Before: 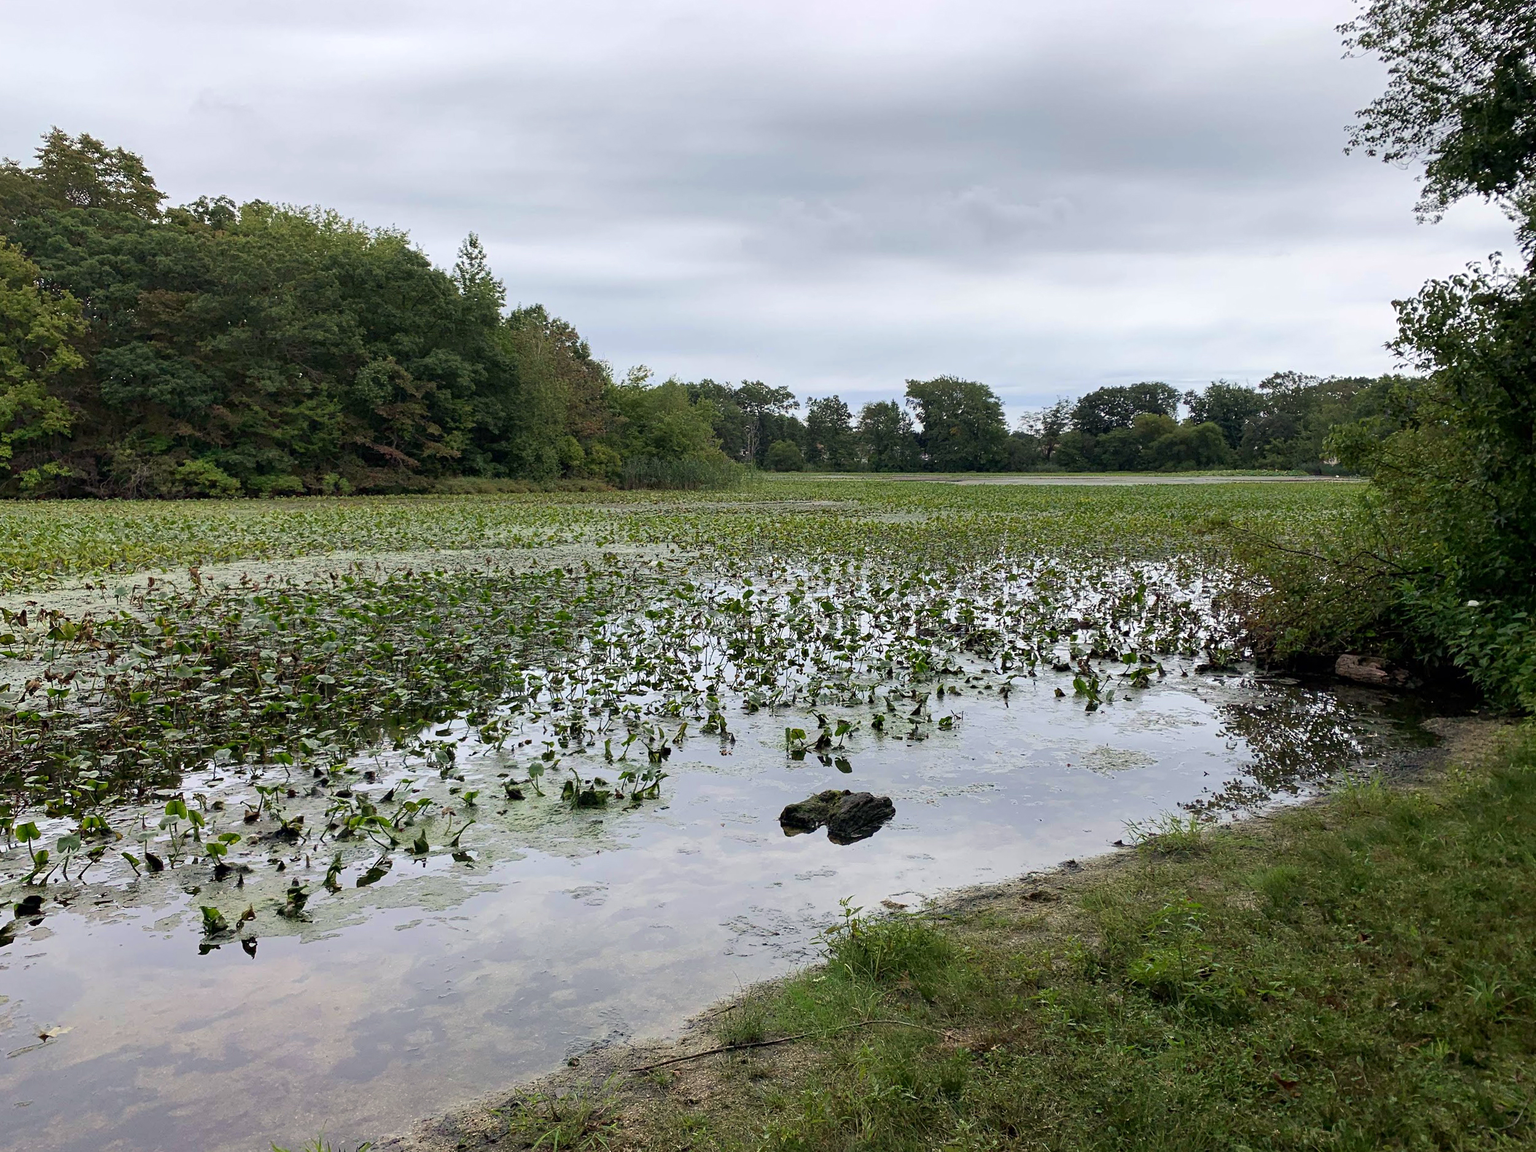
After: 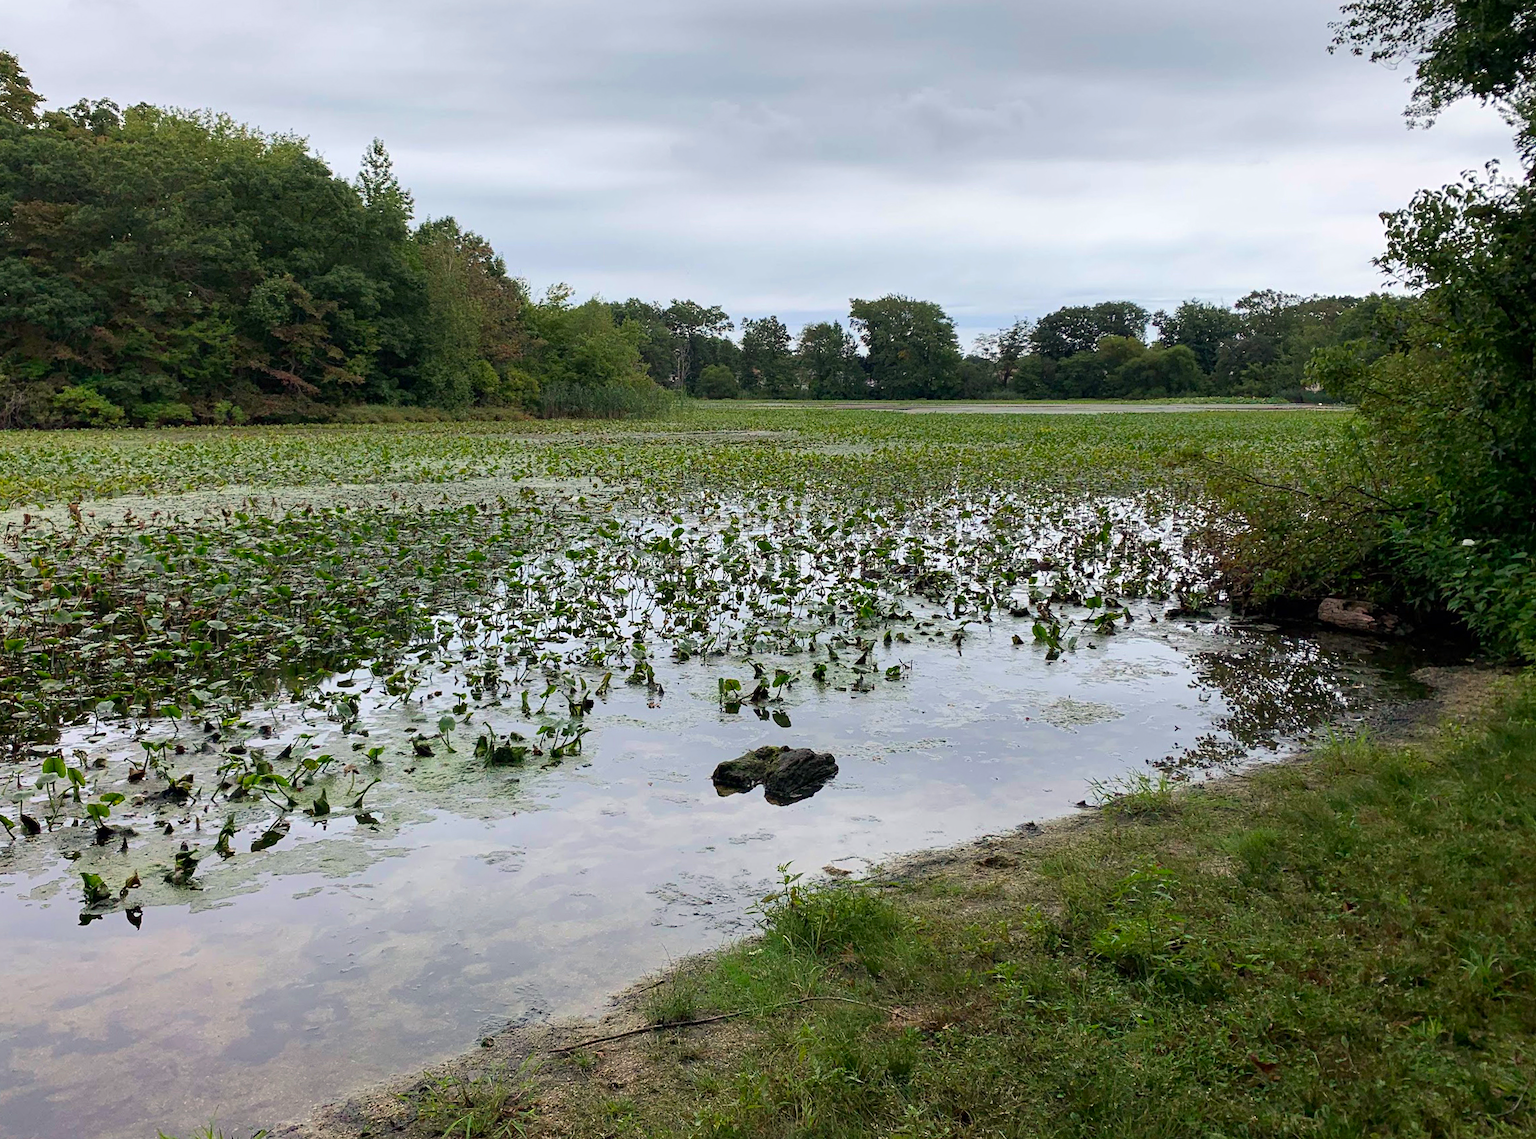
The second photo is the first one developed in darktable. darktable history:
tone equalizer: on, module defaults
crop and rotate: left 8.262%, top 9.226%
